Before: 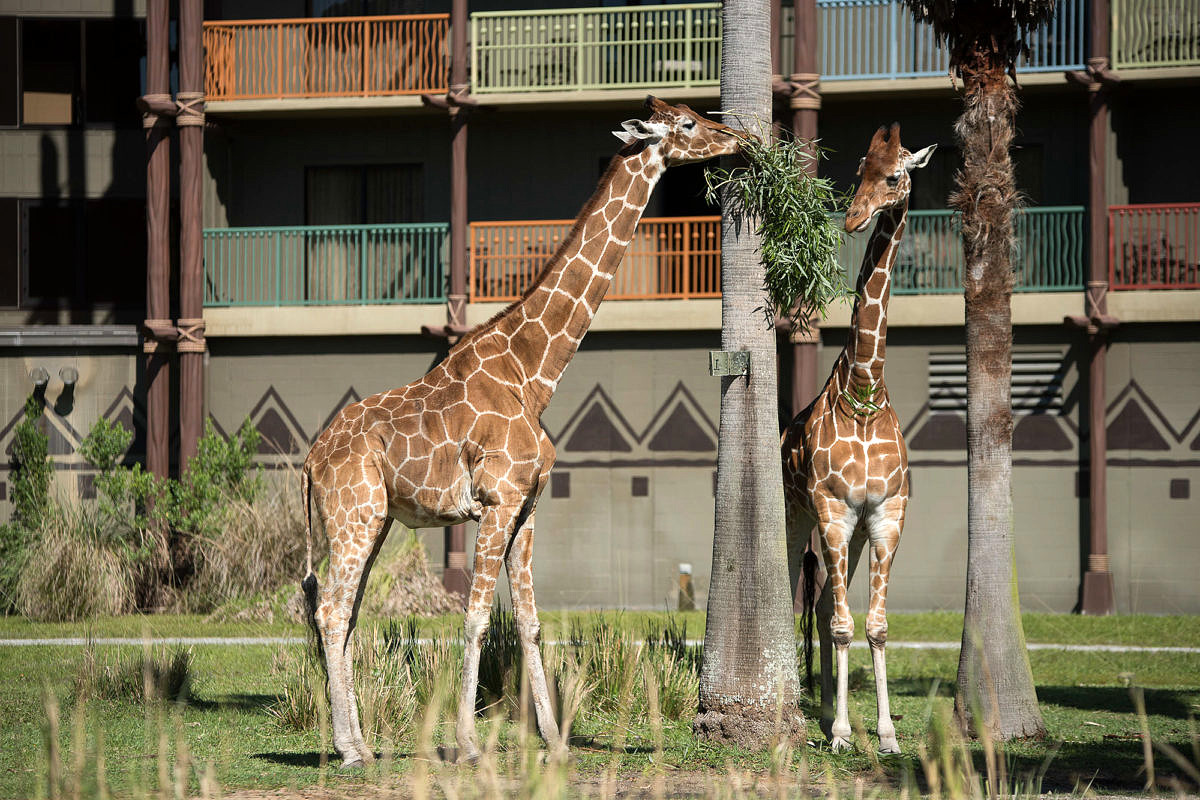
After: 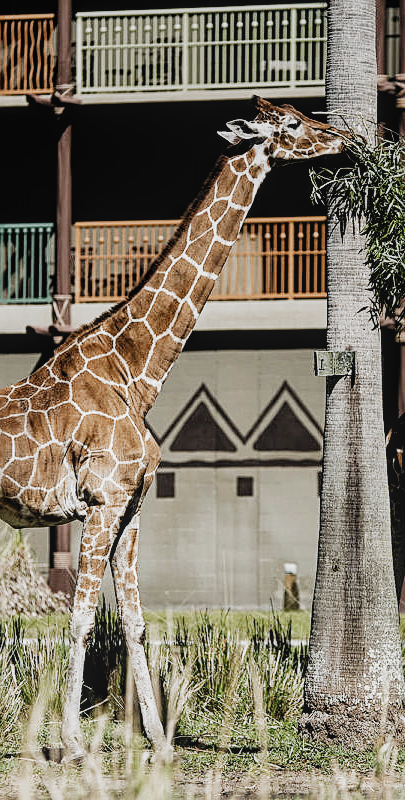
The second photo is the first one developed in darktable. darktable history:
crop: left 32.98%, right 33.235%
contrast brightness saturation: contrast 0.101, saturation -0.295
local contrast: detail 110%
filmic rgb: black relative exposure -5.07 EV, white relative exposure 3.98 EV, hardness 2.88, contrast 1.407, highlights saturation mix -30.01%, add noise in highlights 0.002, preserve chrominance no, color science v3 (2019), use custom middle-gray values true, contrast in highlights soft
sharpen: on, module defaults
